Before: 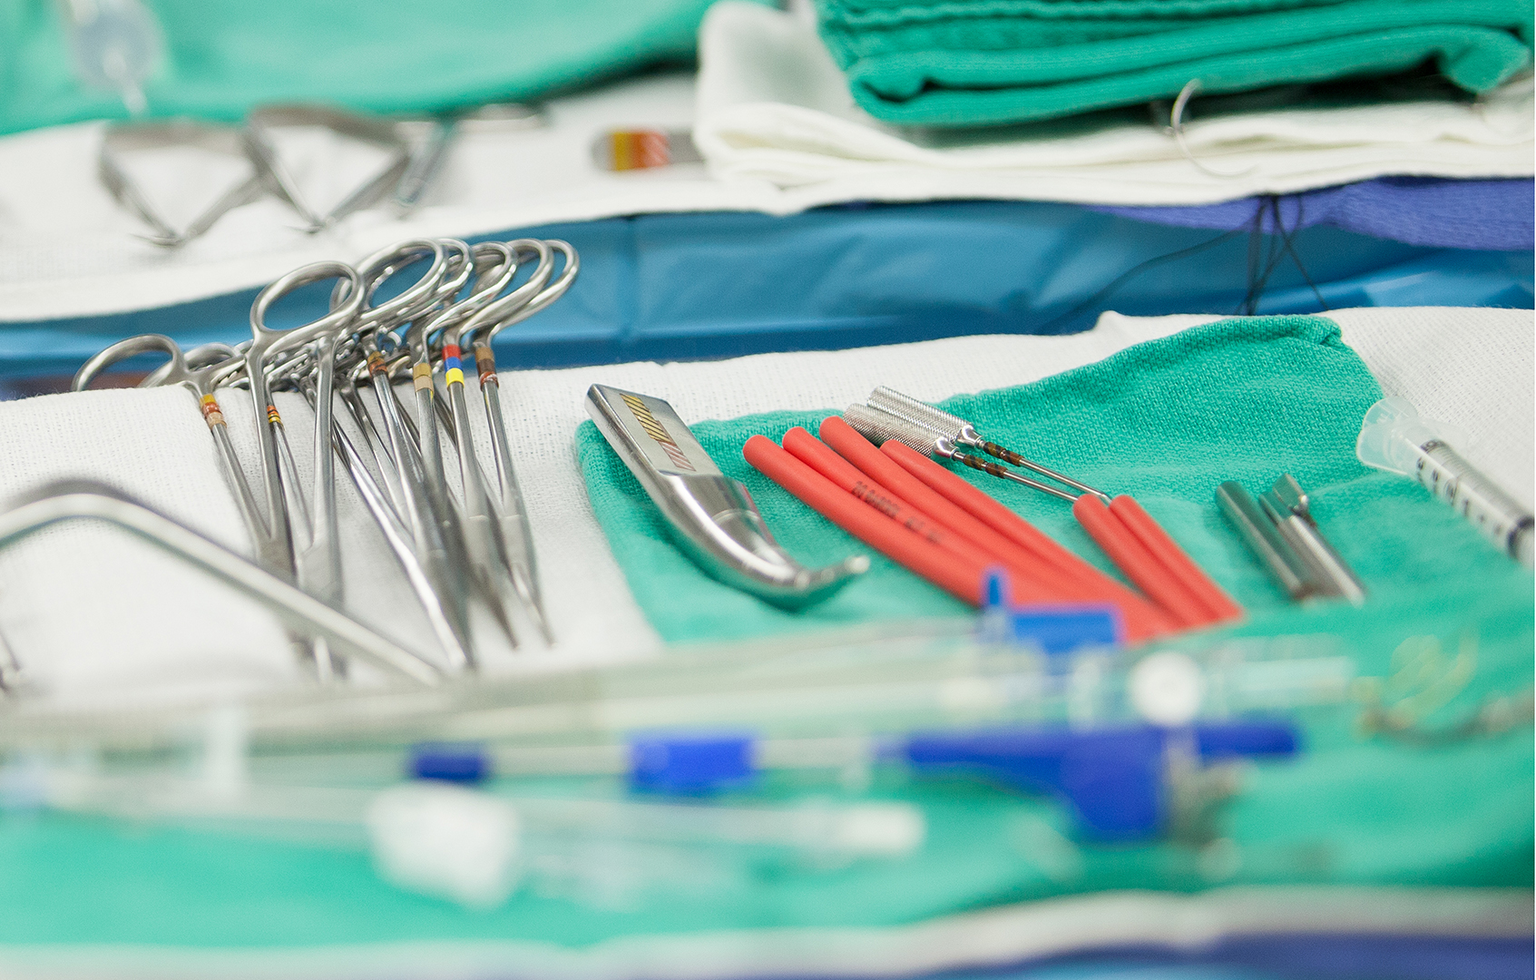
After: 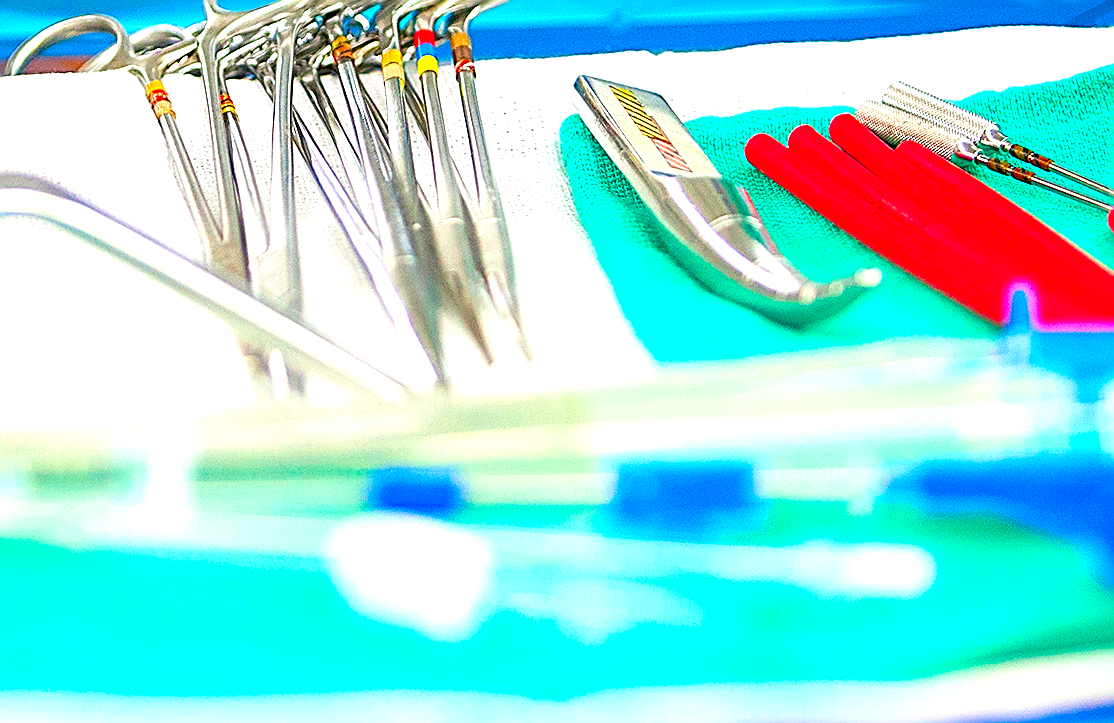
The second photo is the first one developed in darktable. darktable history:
crop and rotate: angle -0.712°, left 3.551%, top 31.705%, right 29.332%
color correction: highlights a* 1.54, highlights b* -1.88, saturation 2.54
exposure: black level correction 0, exposure 0.896 EV, compensate highlight preservation false
sharpen: amount 1.849
